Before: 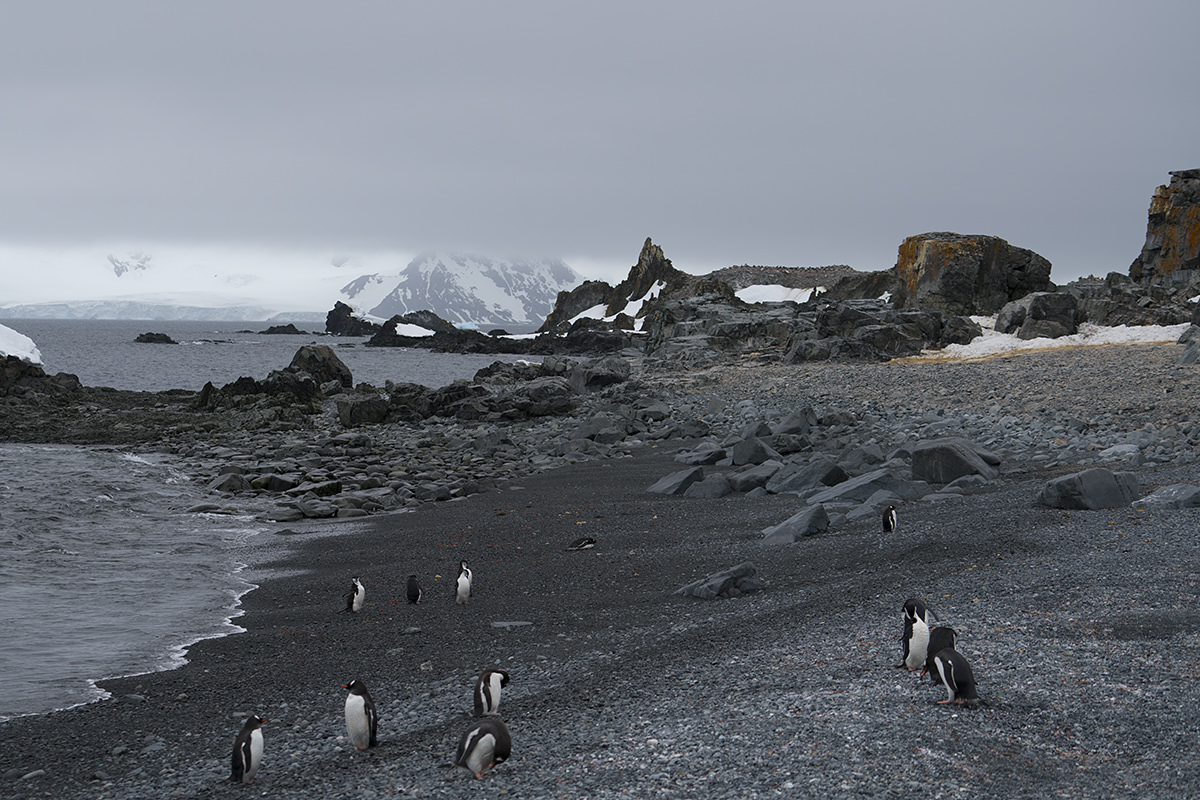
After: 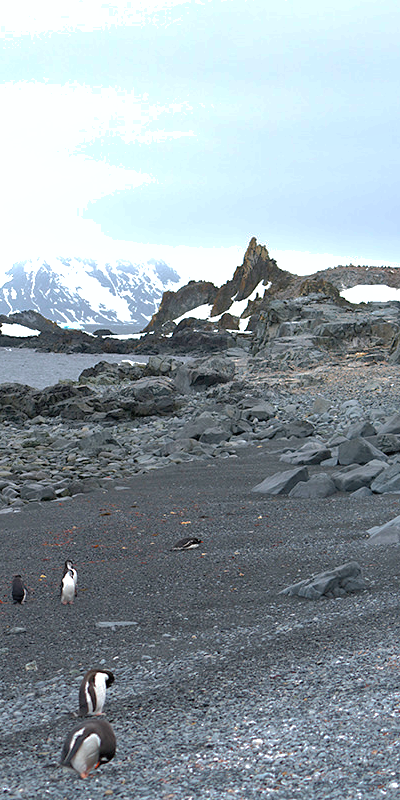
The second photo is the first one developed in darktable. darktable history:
crop: left 32.964%, right 33.672%
exposure: black level correction 0, exposure 1.286 EV, compensate exposure bias true, compensate highlight preservation false
shadows and highlights: shadows 59.17, highlights -59.87, highlights color adjustment 73.81%
